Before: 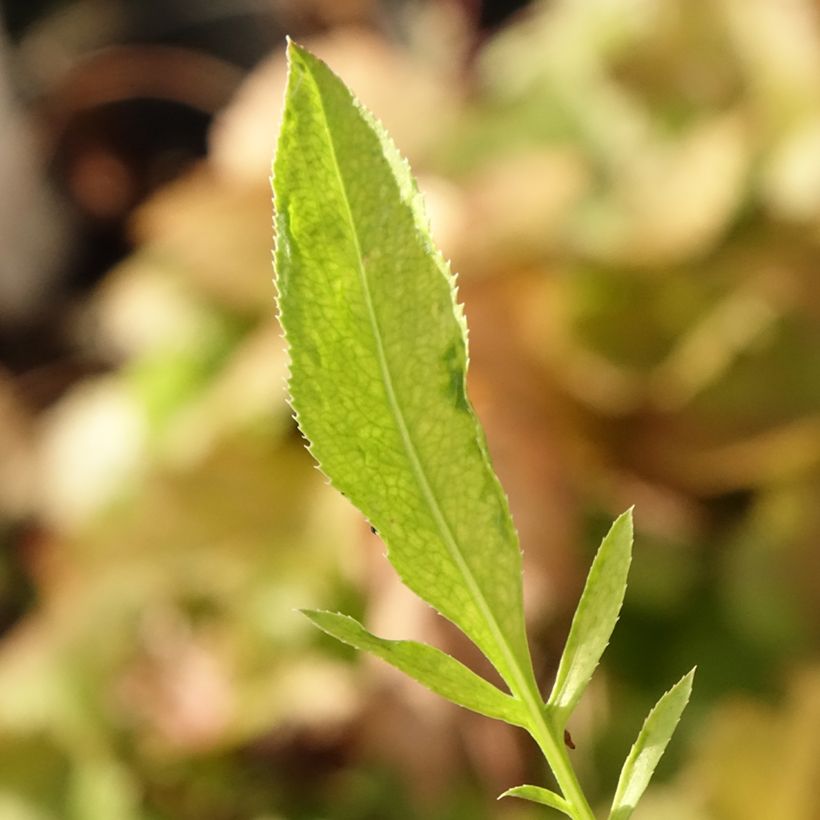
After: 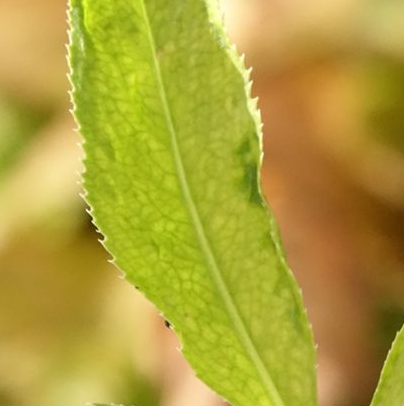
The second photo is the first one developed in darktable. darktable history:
crop: left 25.196%, top 25.197%, right 25.454%, bottom 25.198%
exposure: compensate highlight preservation false
